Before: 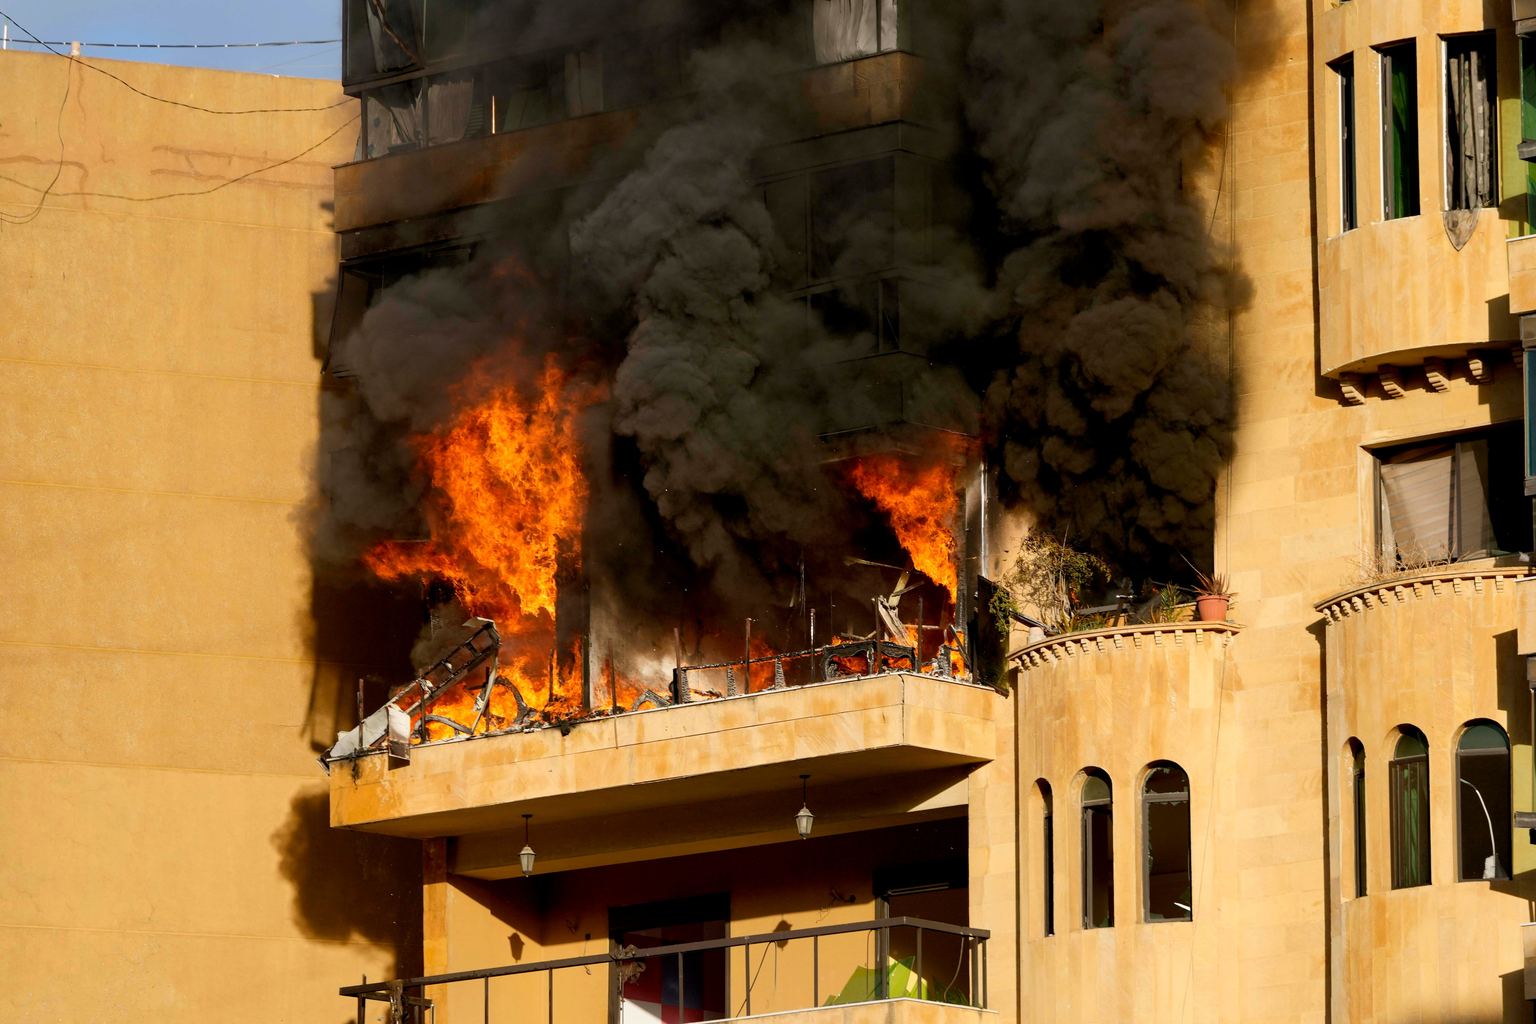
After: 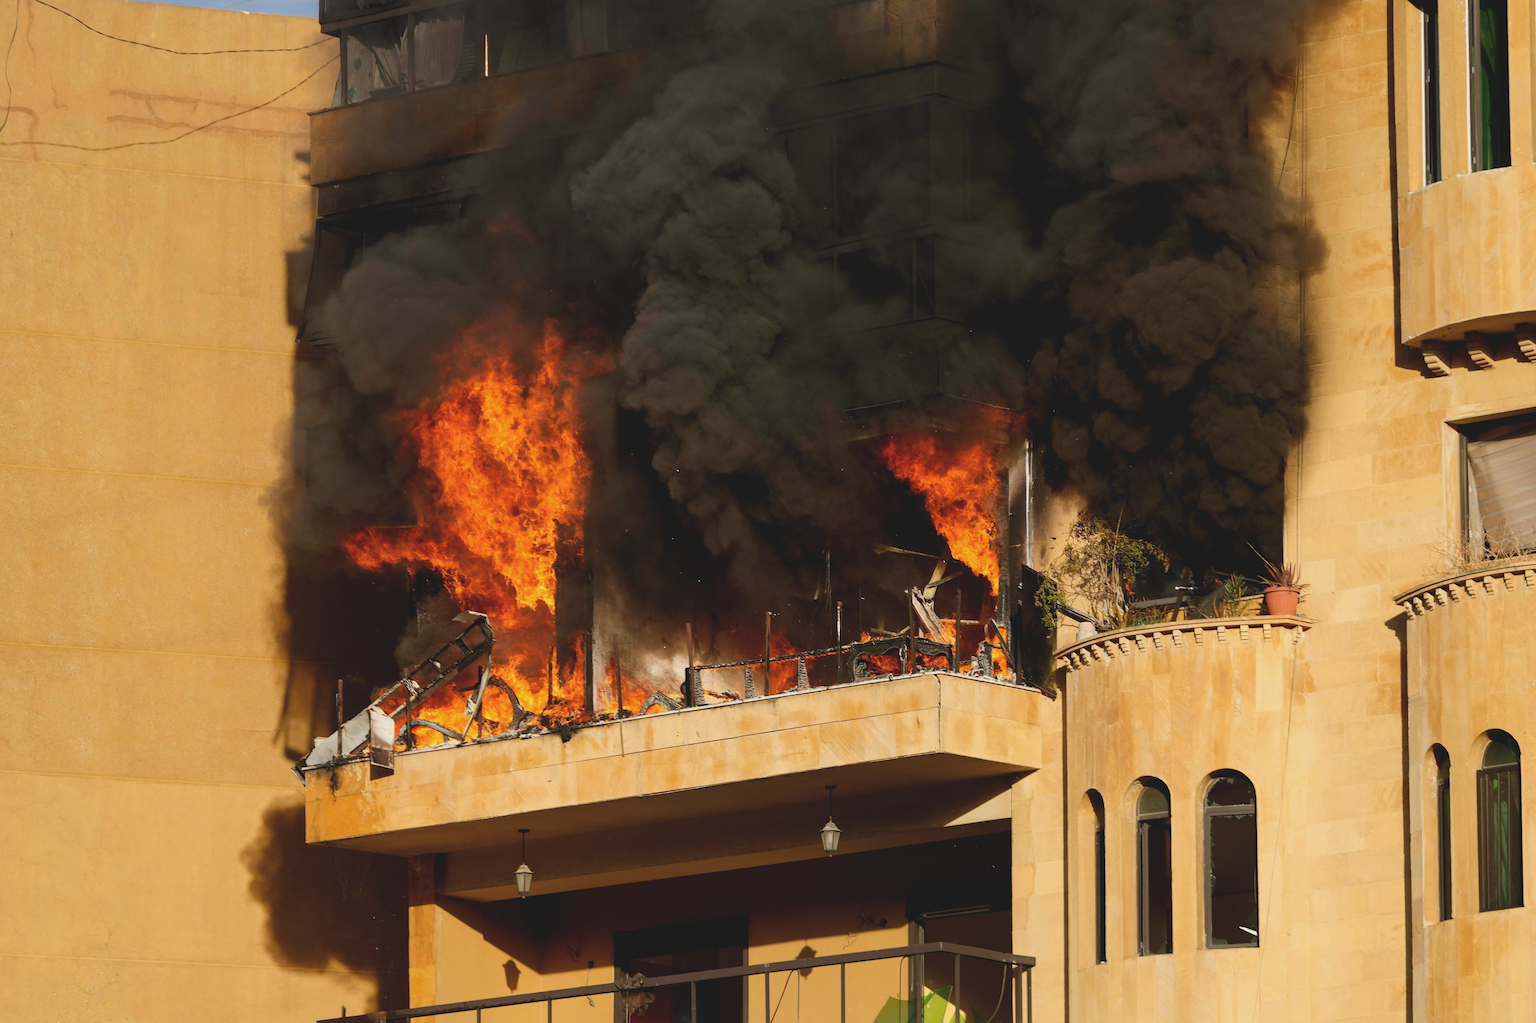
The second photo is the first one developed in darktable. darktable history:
exposure: black level correction -0.013, exposure -0.187 EV, compensate highlight preservation false
crop: left 3.516%, top 6.352%, right 6.04%, bottom 3.269%
